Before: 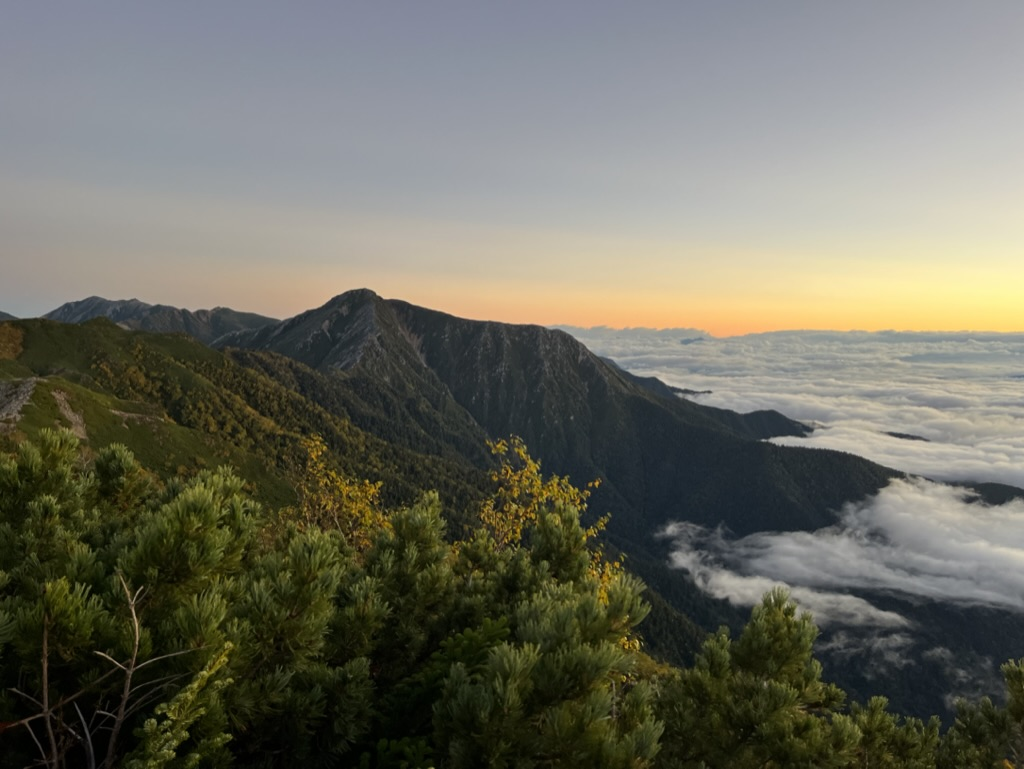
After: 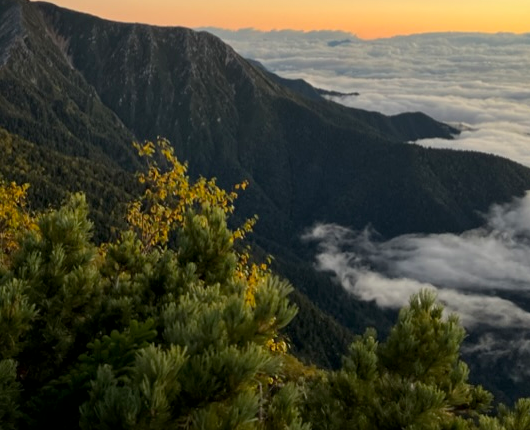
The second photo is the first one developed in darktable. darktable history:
exposure: black level correction 0.002, exposure -0.1 EV, compensate highlight preservation false
crop: left 34.479%, top 38.822%, right 13.718%, bottom 5.172%
local contrast: mode bilateral grid, contrast 20, coarseness 50, detail 120%, midtone range 0.2
